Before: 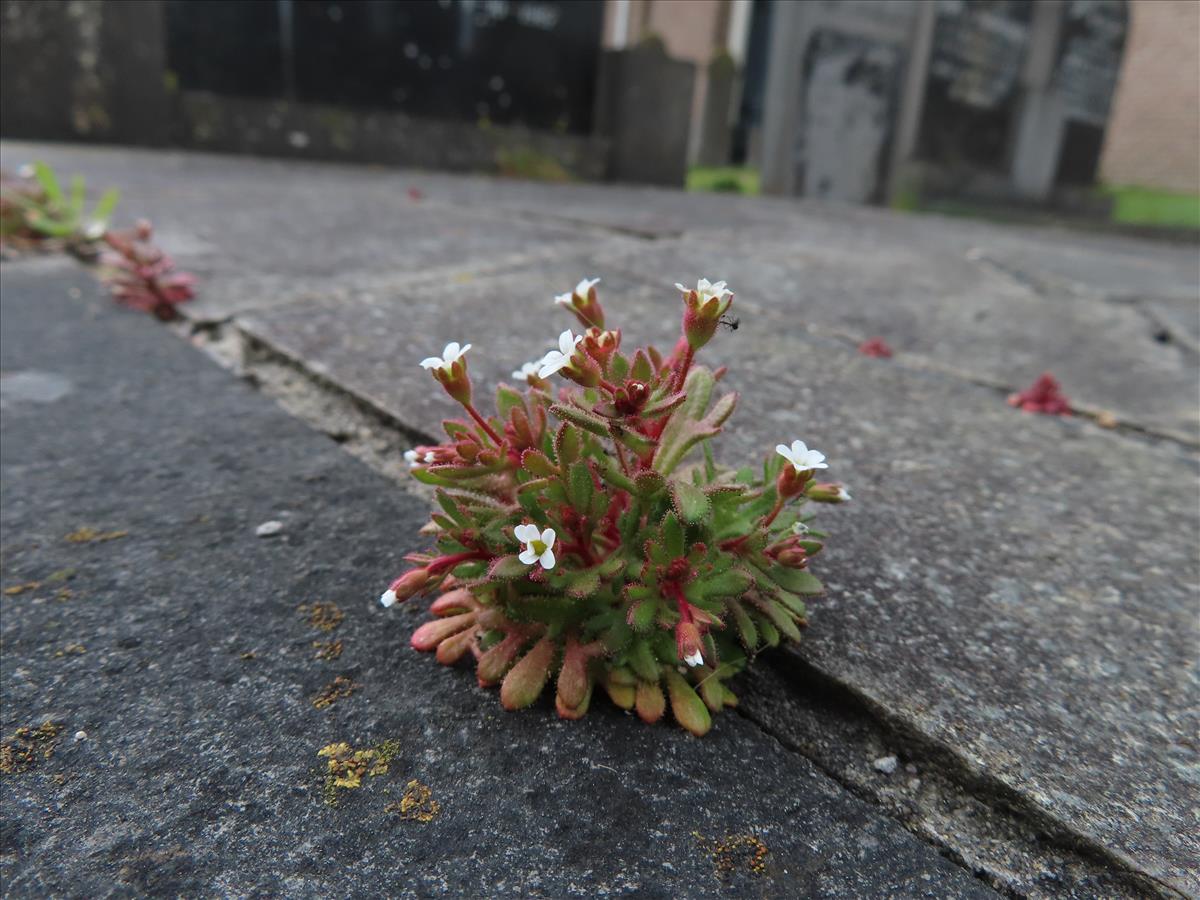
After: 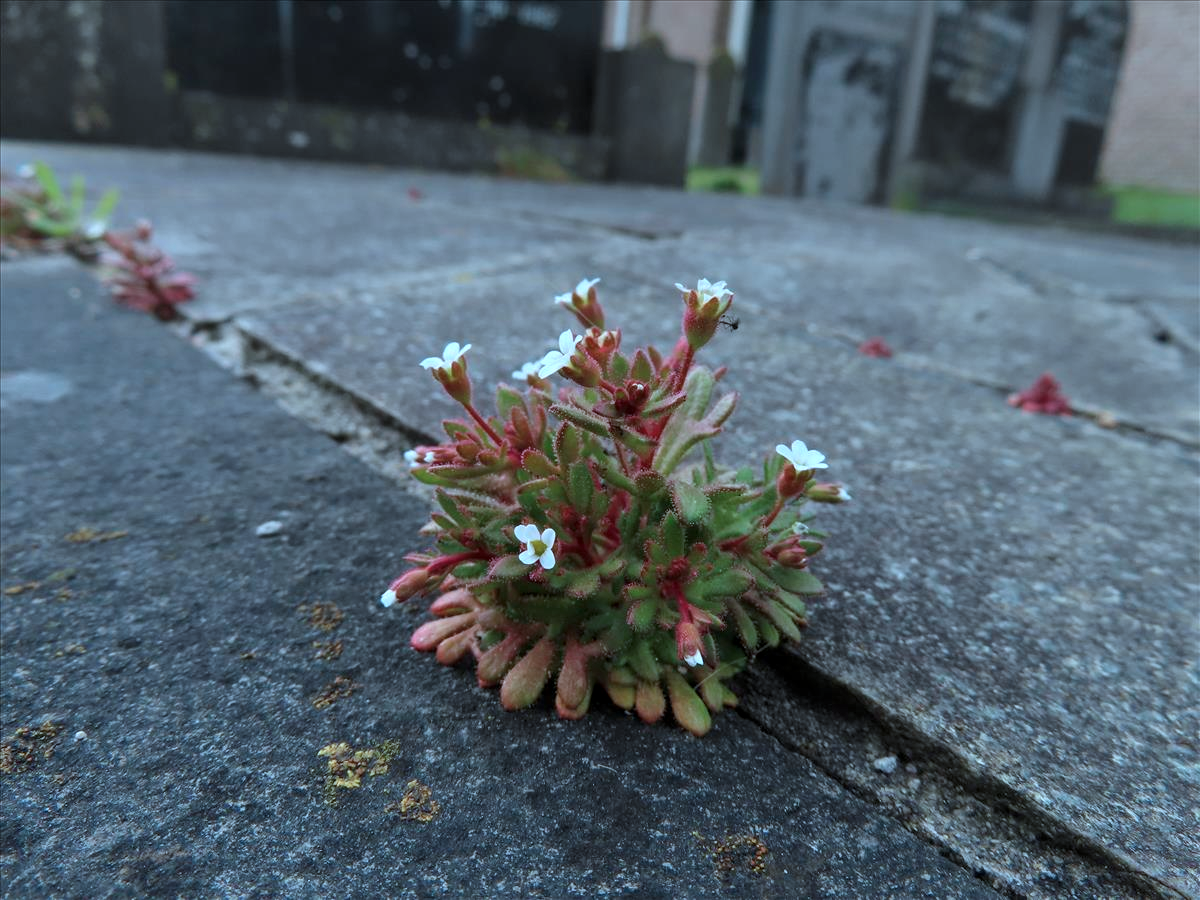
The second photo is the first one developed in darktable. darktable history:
exposure: exposure 0.019 EV, compensate highlight preservation false
color correction: highlights a* -9.57, highlights b* -21.83
local contrast: highlights 102%, shadows 103%, detail 120%, midtone range 0.2
